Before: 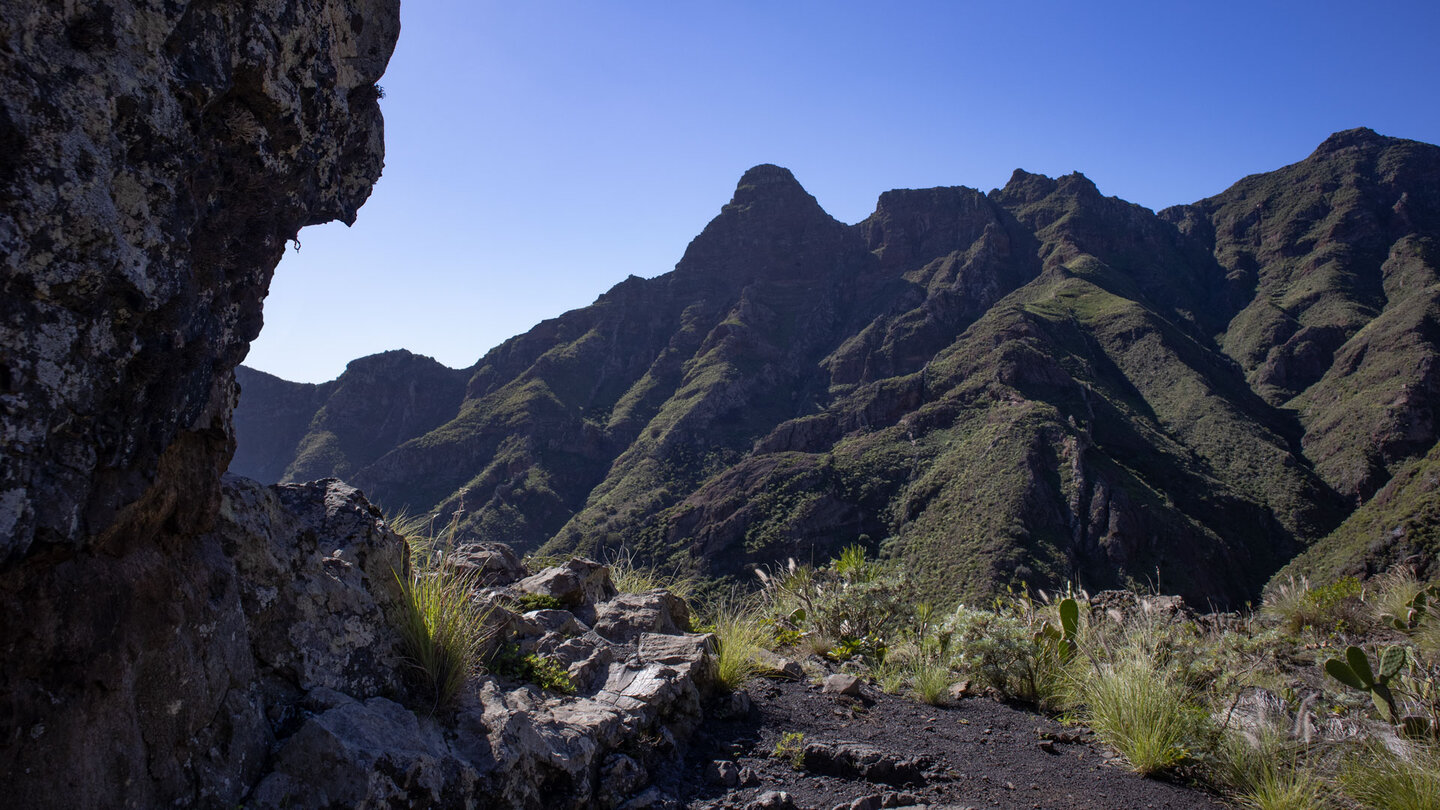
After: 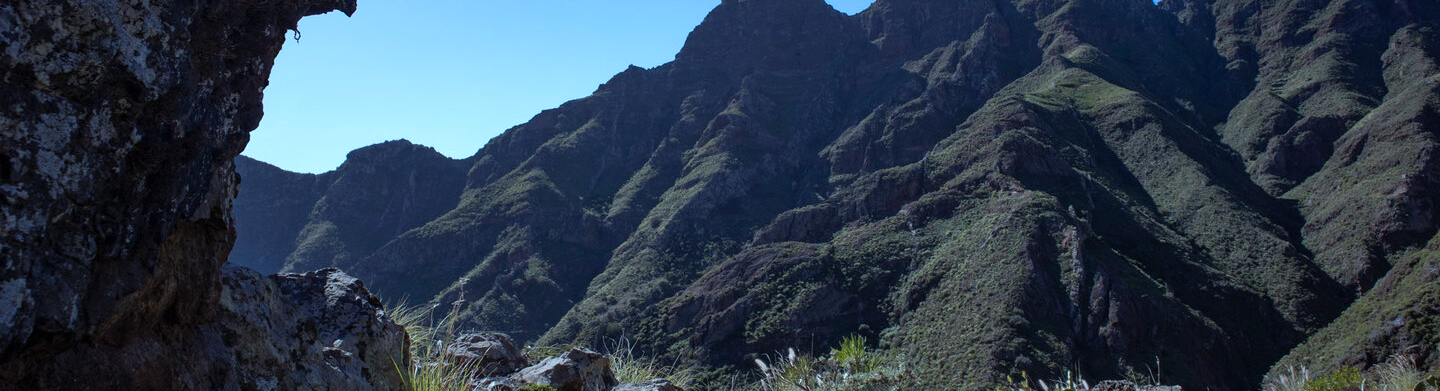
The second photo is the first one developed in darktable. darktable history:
crop and rotate: top 25.984%, bottom 25.641%
color correction: highlights a* -9.75, highlights b* -21.59
